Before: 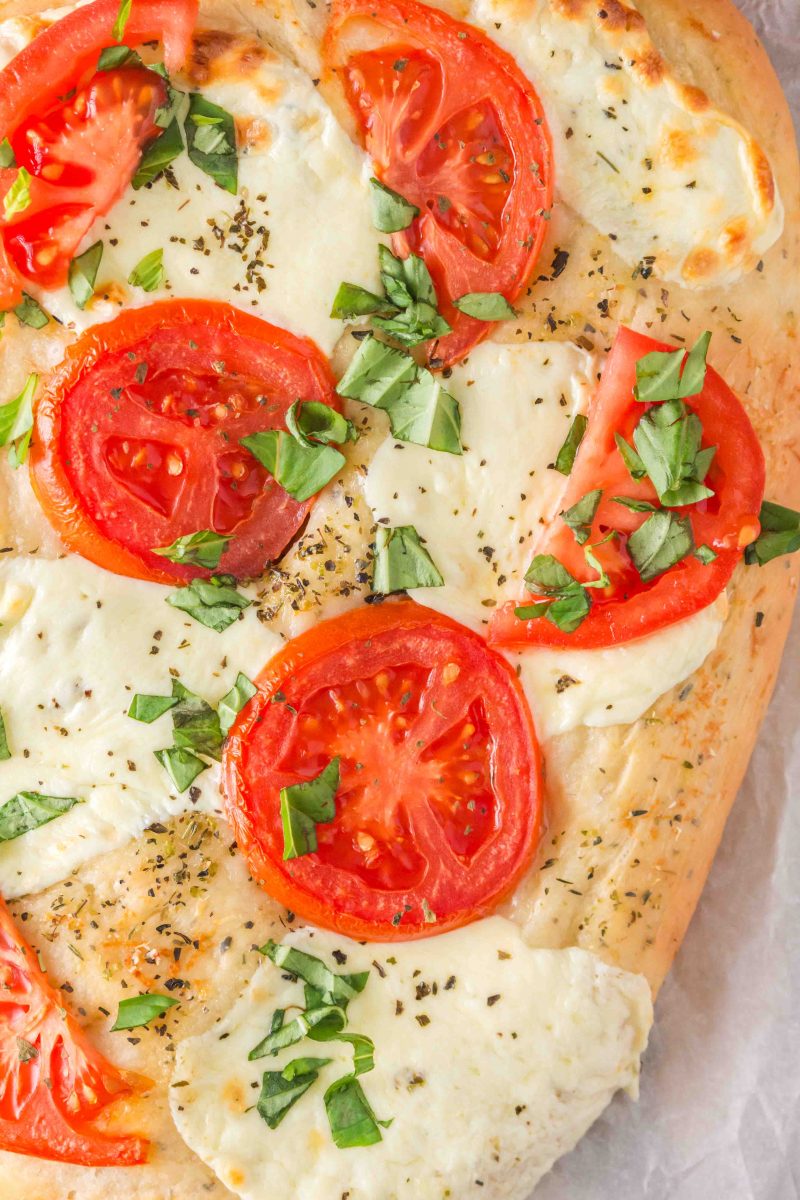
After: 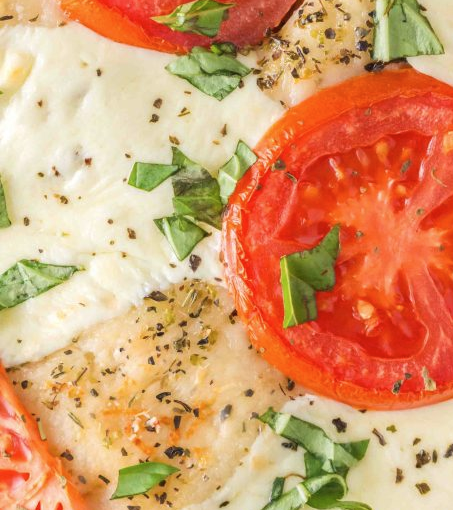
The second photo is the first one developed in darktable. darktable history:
contrast brightness saturation: saturation -0.069
crop: top 44.388%, right 43.294%, bottom 13.093%
